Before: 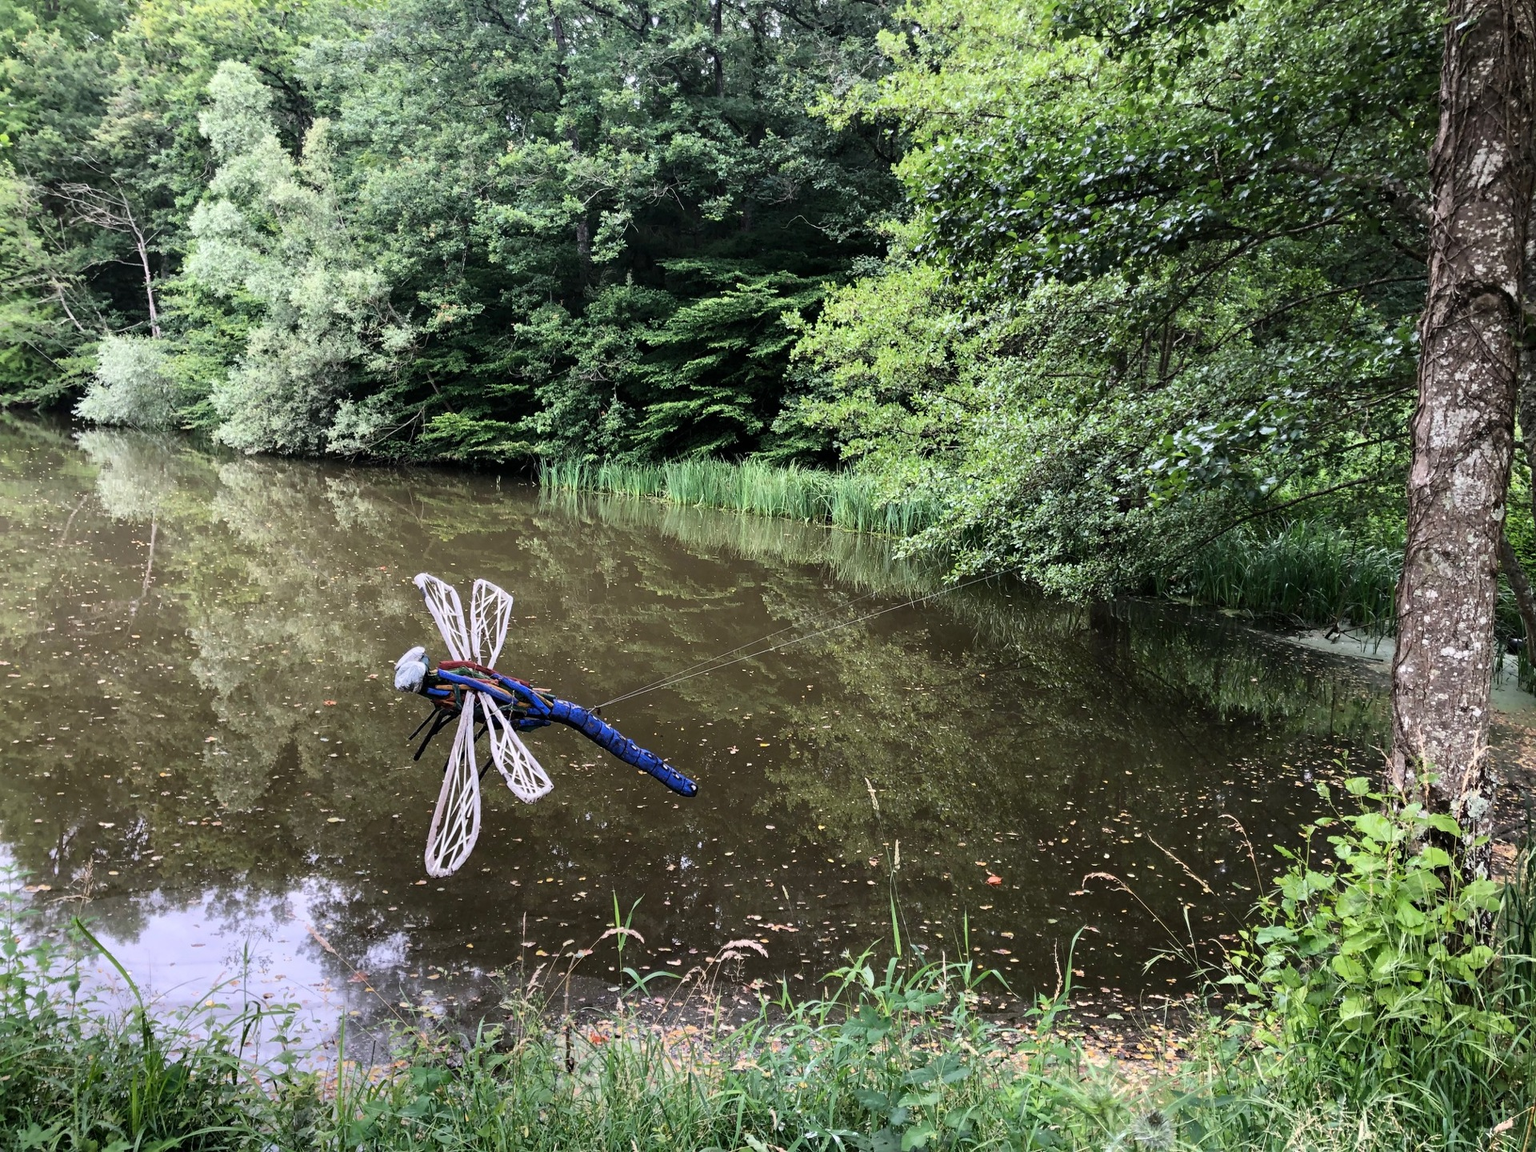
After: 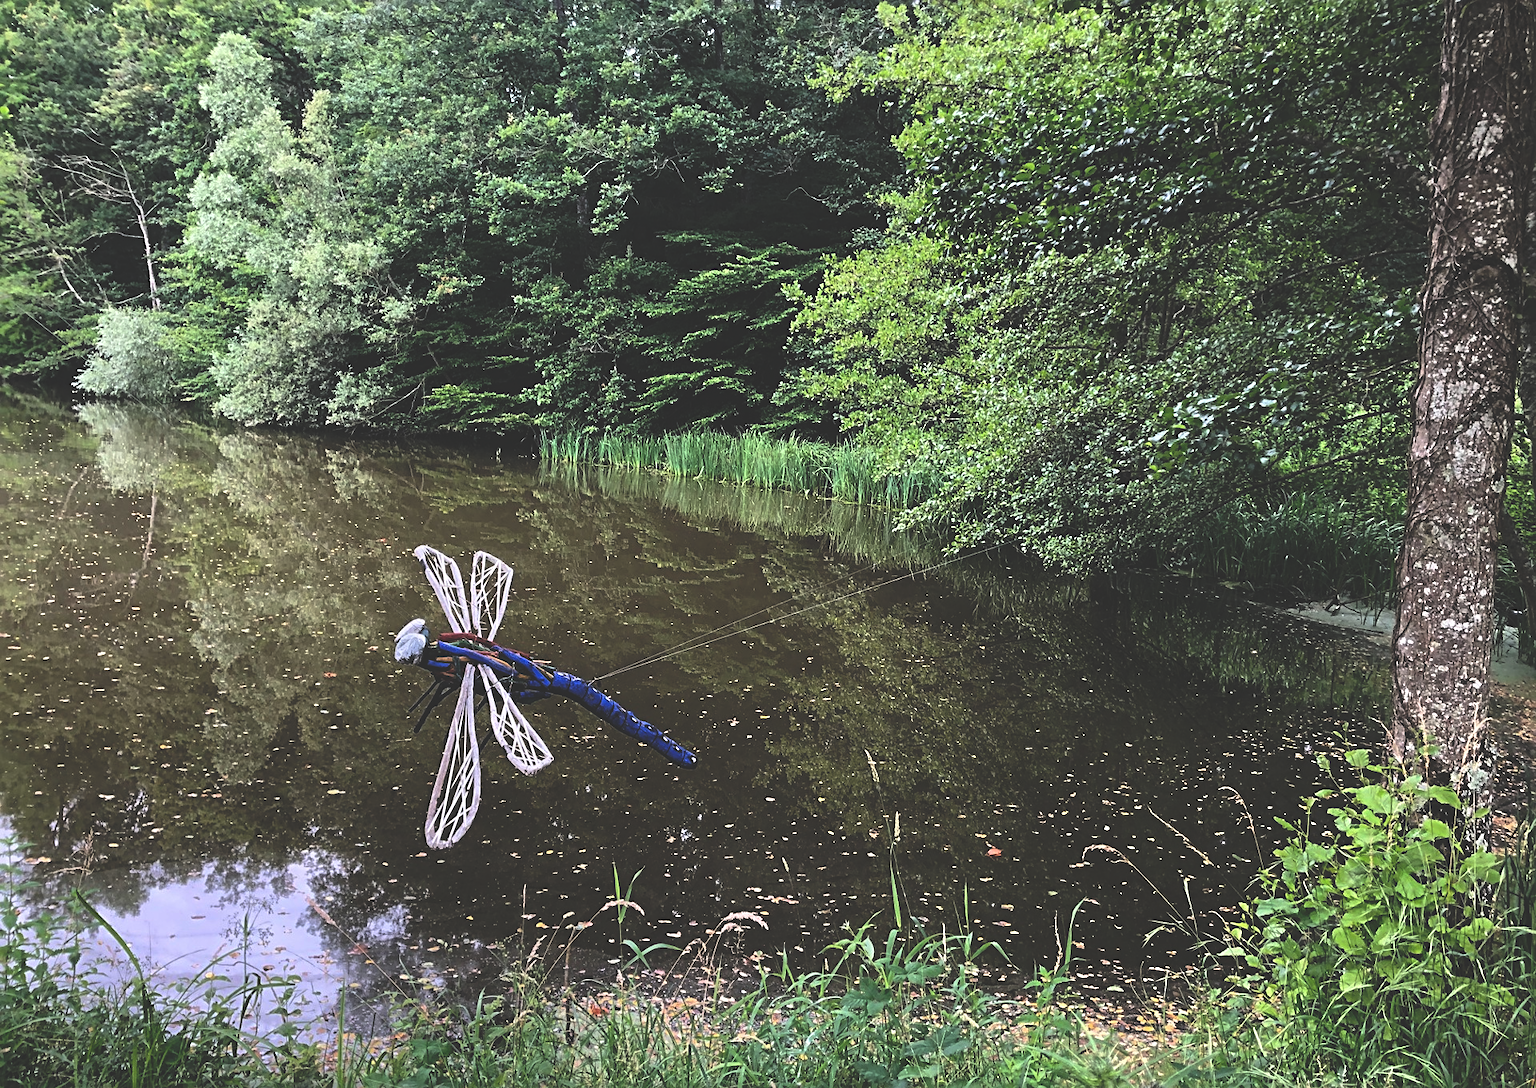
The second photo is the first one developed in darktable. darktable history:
sharpen: radius 2.767
crop and rotate: top 2.479%, bottom 3.018%
rgb curve: curves: ch0 [(0, 0.186) (0.314, 0.284) (0.775, 0.708) (1, 1)], compensate middle gray true, preserve colors none
